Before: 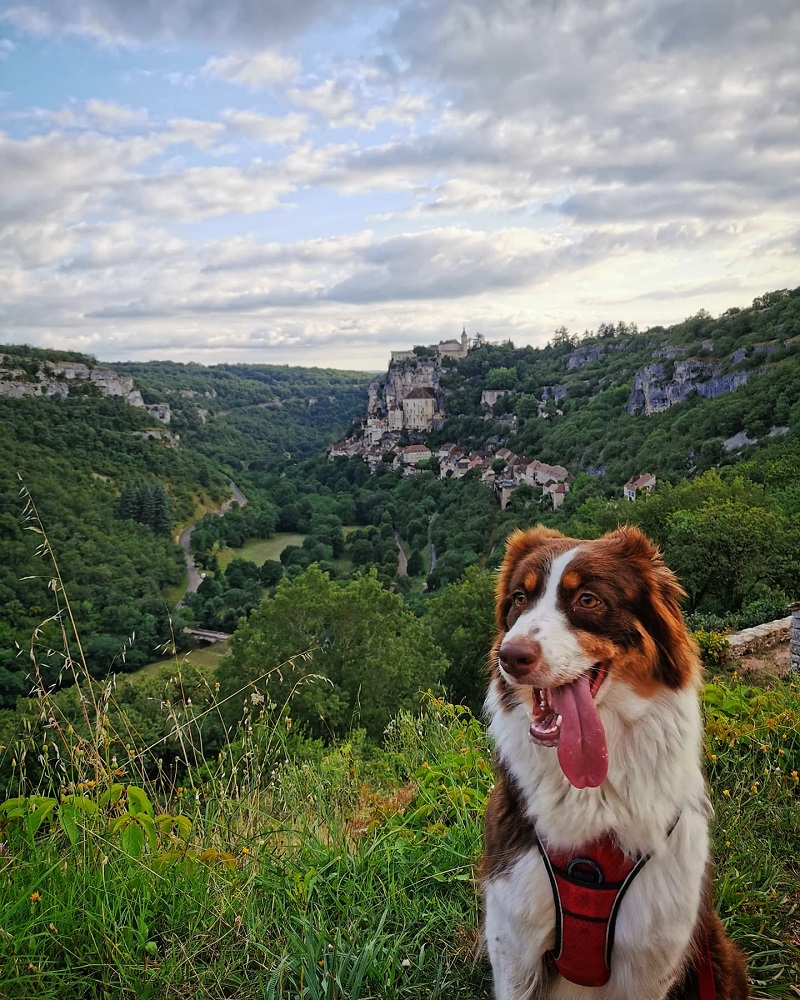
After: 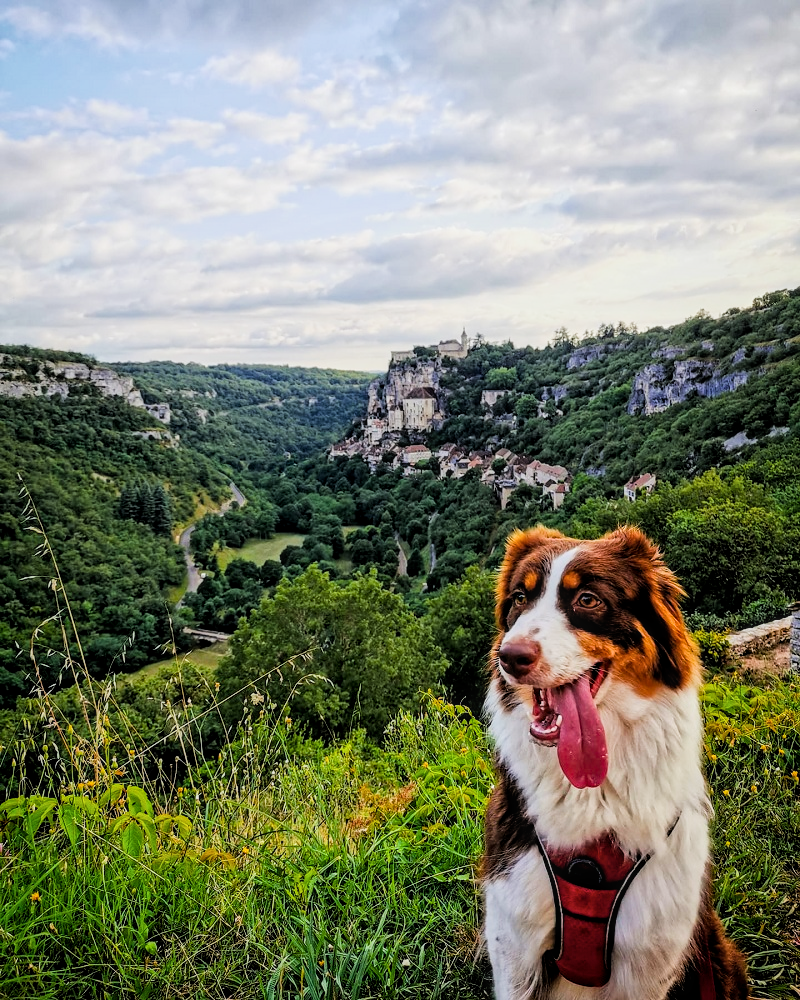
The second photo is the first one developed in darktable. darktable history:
local contrast: on, module defaults
color balance rgb: perceptual saturation grading › global saturation 25%, global vibrance 10%
exposure: black level correction 0, exposure 0.6 EV, compensate highlight preservation false
filmic rgb: black relative exposure -5 EV, hardness 2.88, contrast 1.3, highlights saturation mix -30%
